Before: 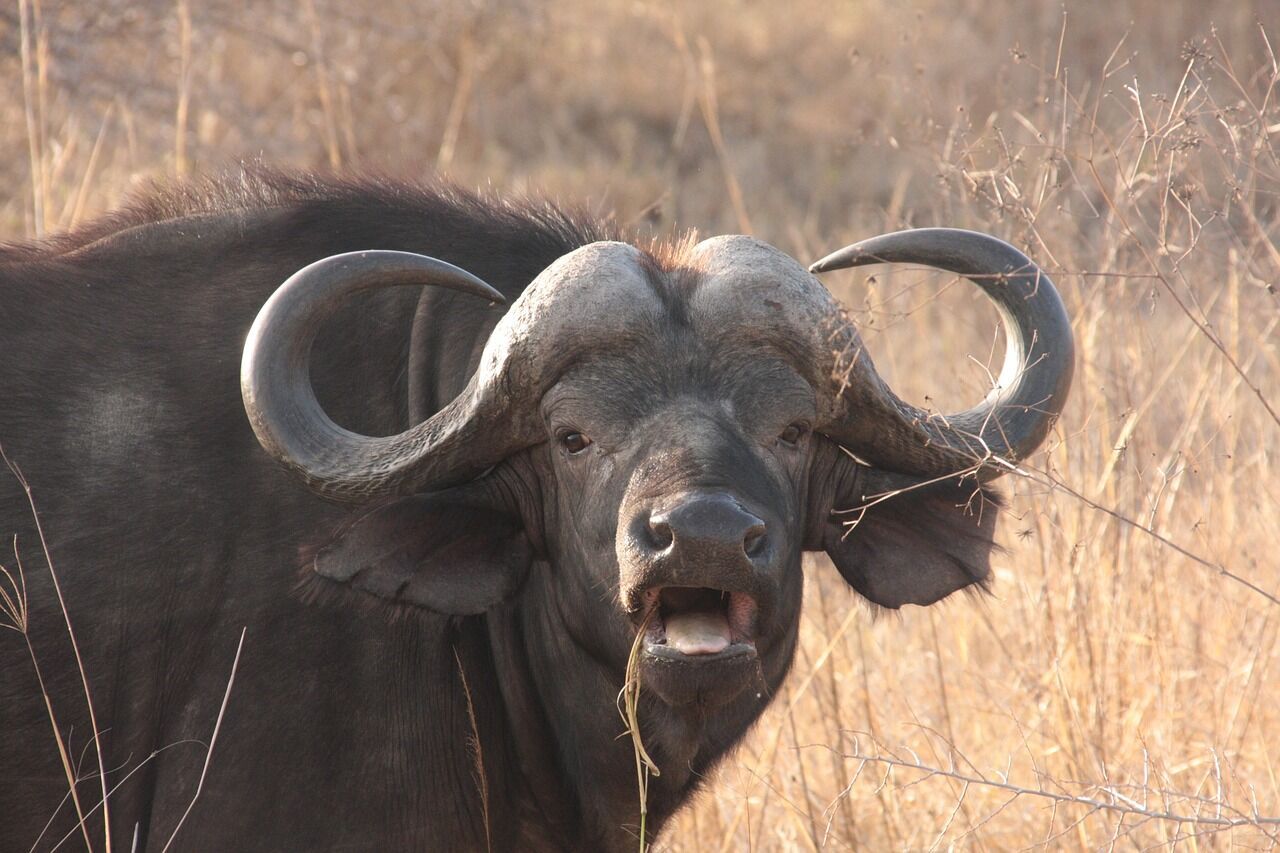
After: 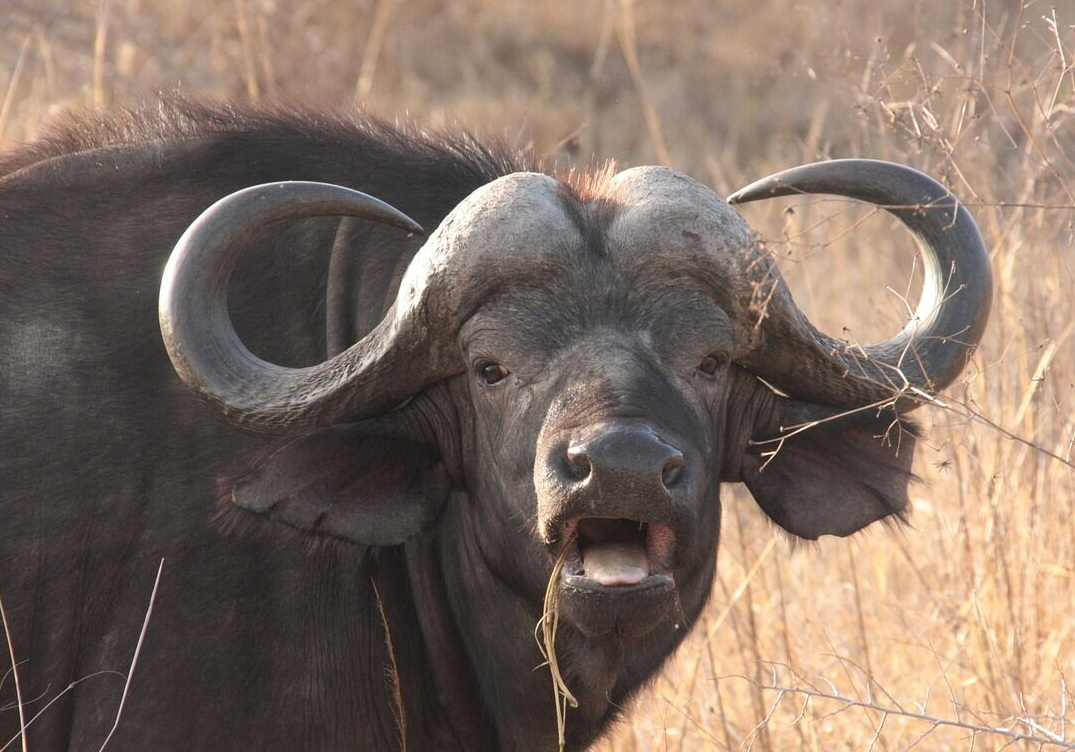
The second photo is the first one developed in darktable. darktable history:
local contrast: mode bilateral grid, contrast 100, coarseness 100, detail 108%, midtone range 0.2
crop: left 6.446%, top 8.188%, right 9.538%, bottom 3.548%
